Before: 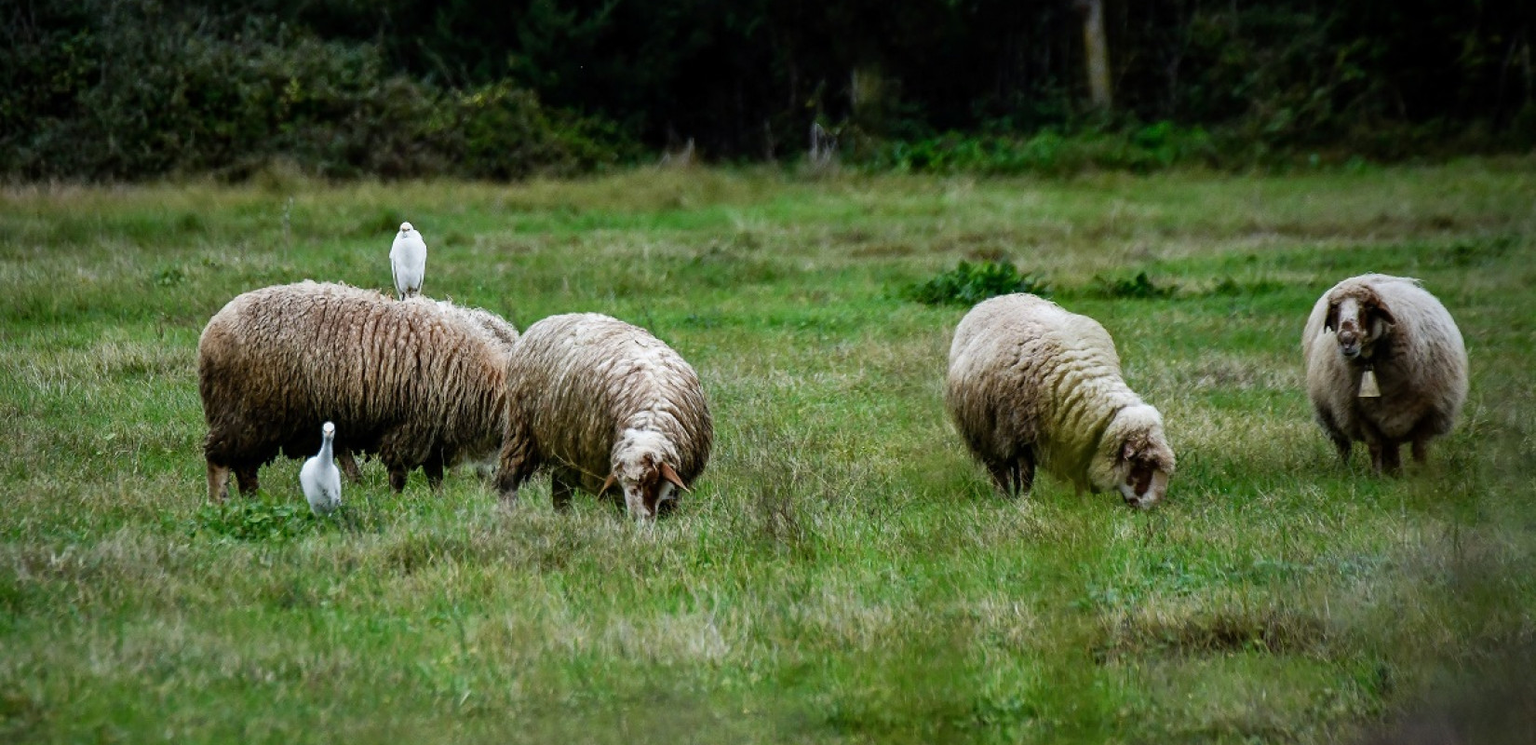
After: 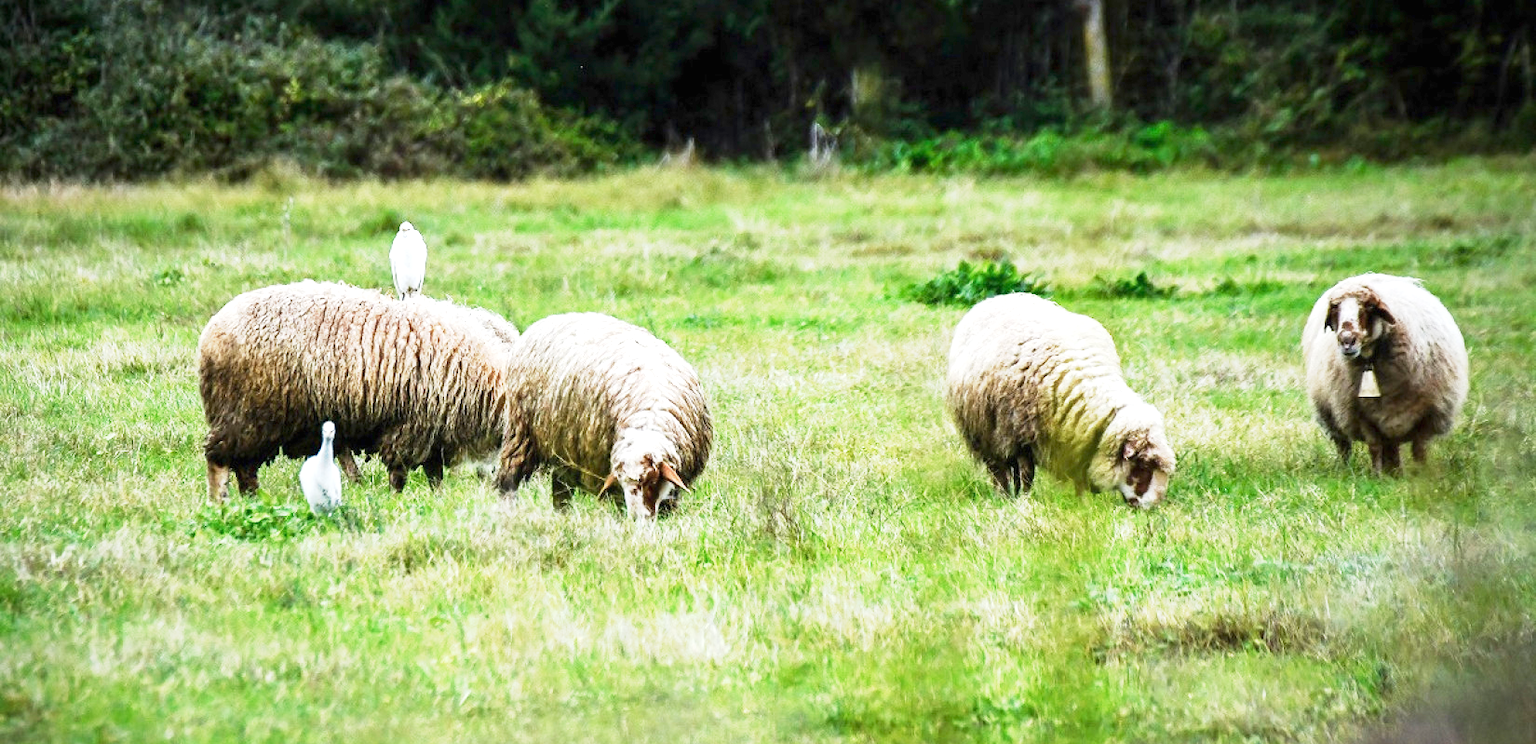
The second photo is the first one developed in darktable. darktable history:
exposure: black level correction 0, exposure 1.557 EV, compensate exposure bias true, compensate highlight preservation false
vignetting: fall-off start 100.7%, brightness -0.647, saturation -0.005, width/height ratio 1.322, unbound false
base curve: curves: ch0 [(0, 0) (0.088, 0.125) (0.176, 0.251) (0.354, 0.501) (0.613, 0.749) (1, 0.877)], preserve colors none
